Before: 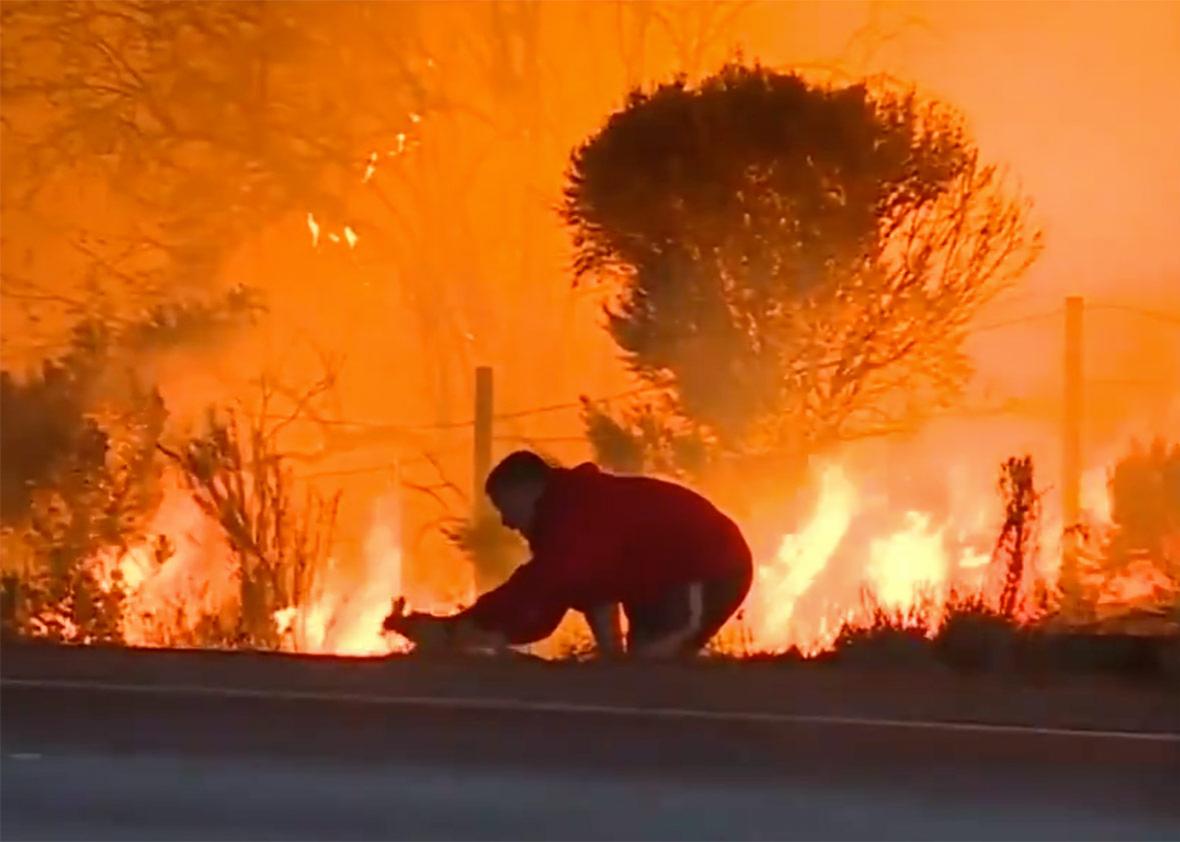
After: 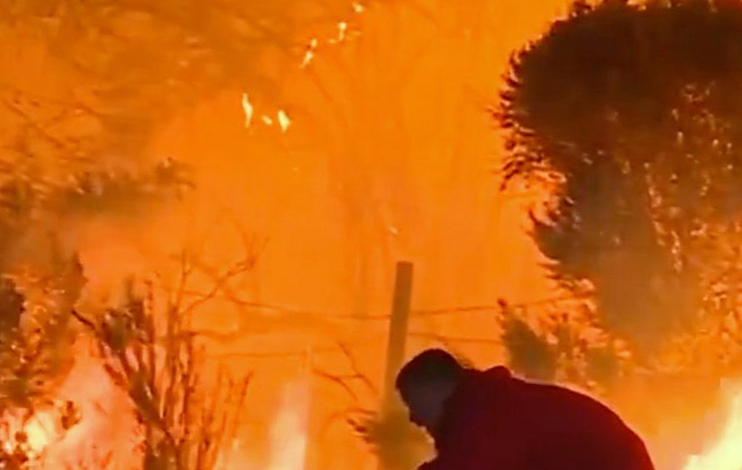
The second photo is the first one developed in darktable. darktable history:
white balance: red 0.967, blue 1.049
sharpen: radius 1.458, amount 0.398, threshold 1.271
crop and rotate: angle -4.99°, left 2.122%, top 6.945%, right 27.566%, bottom 30.519%
